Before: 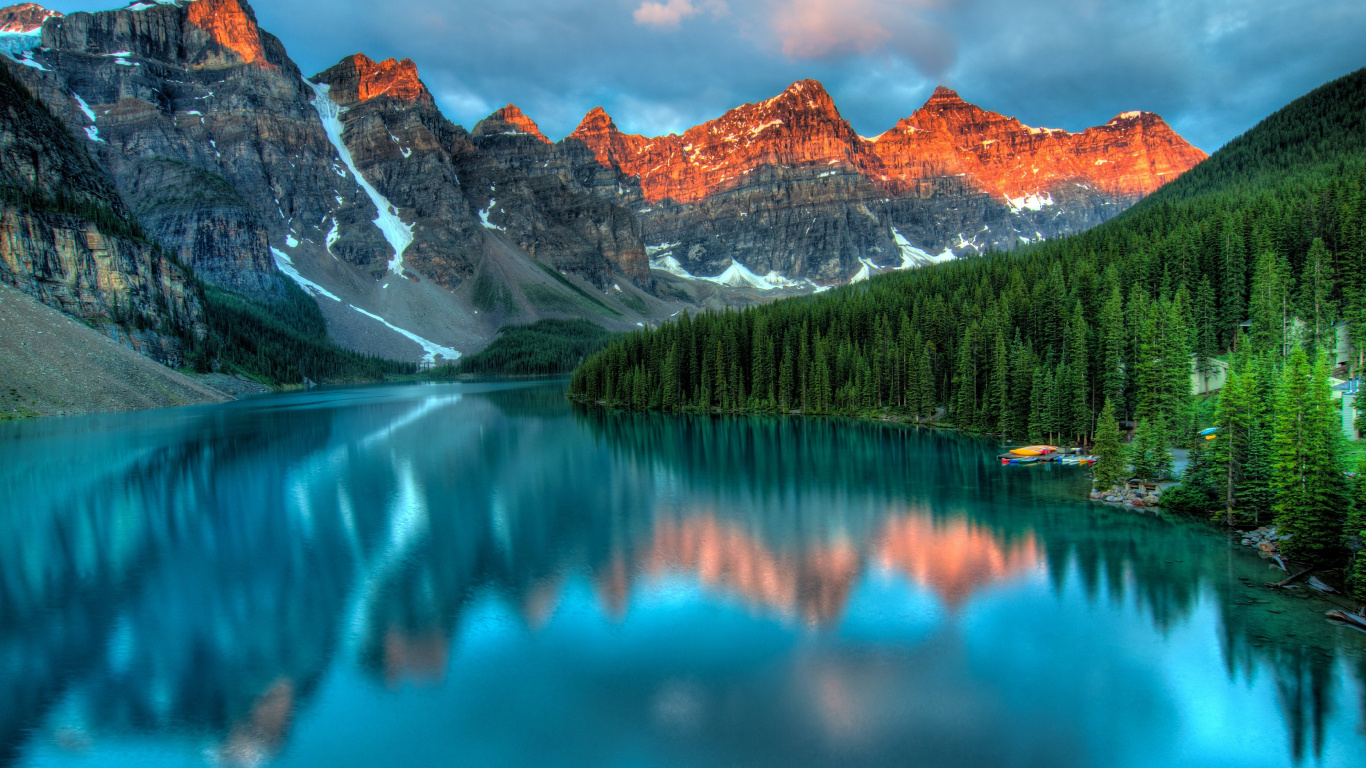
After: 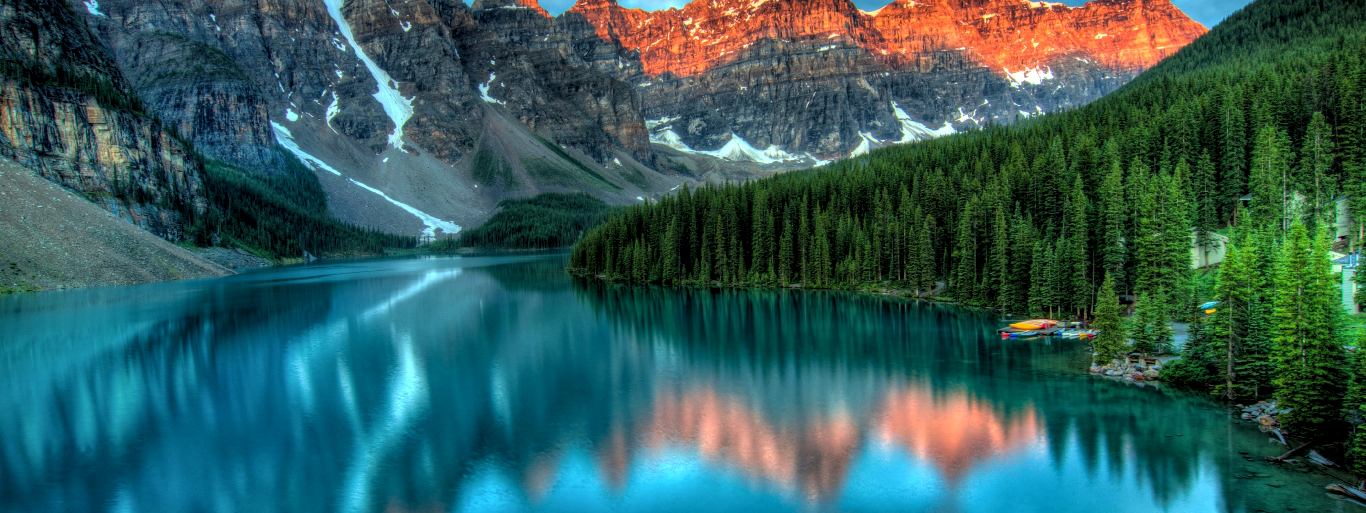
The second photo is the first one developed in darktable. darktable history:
crop: top 16.472%, bottom 16.724%
local contrast: on, module defaults
